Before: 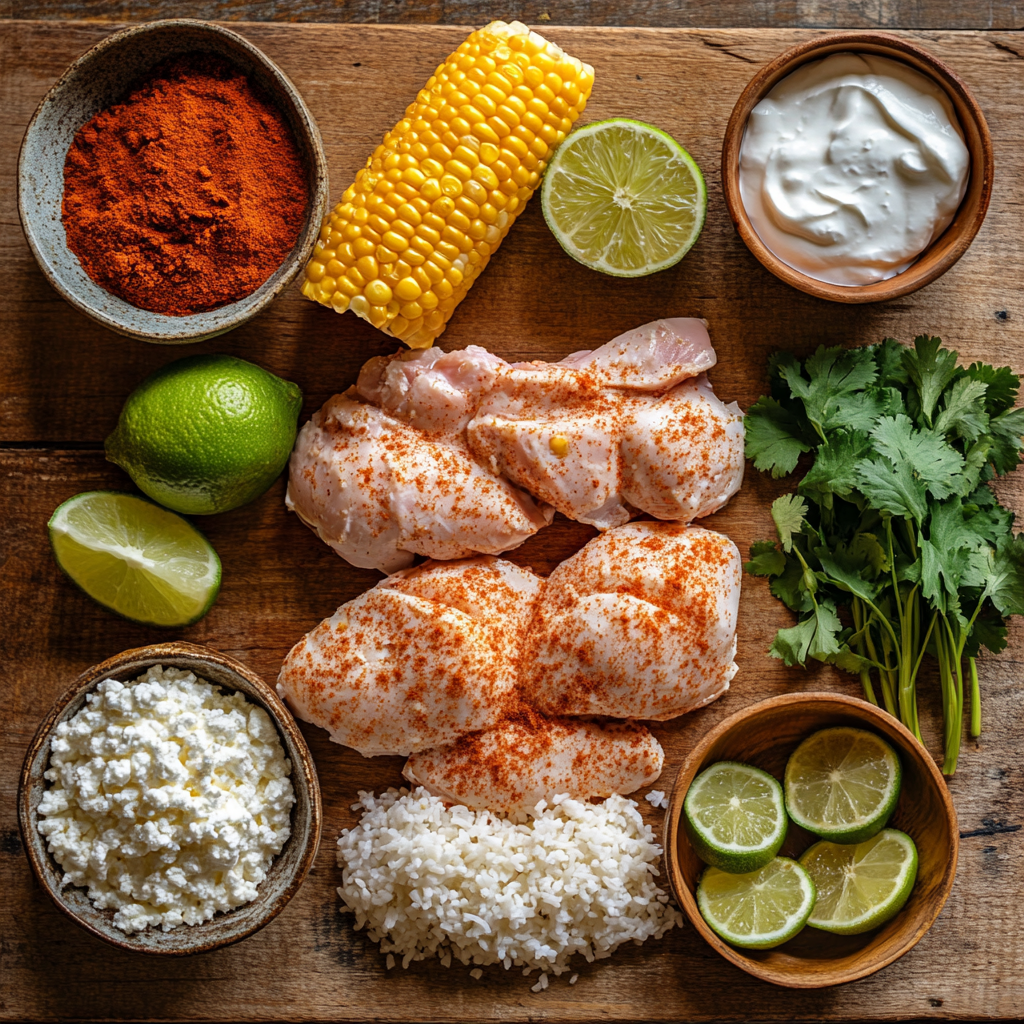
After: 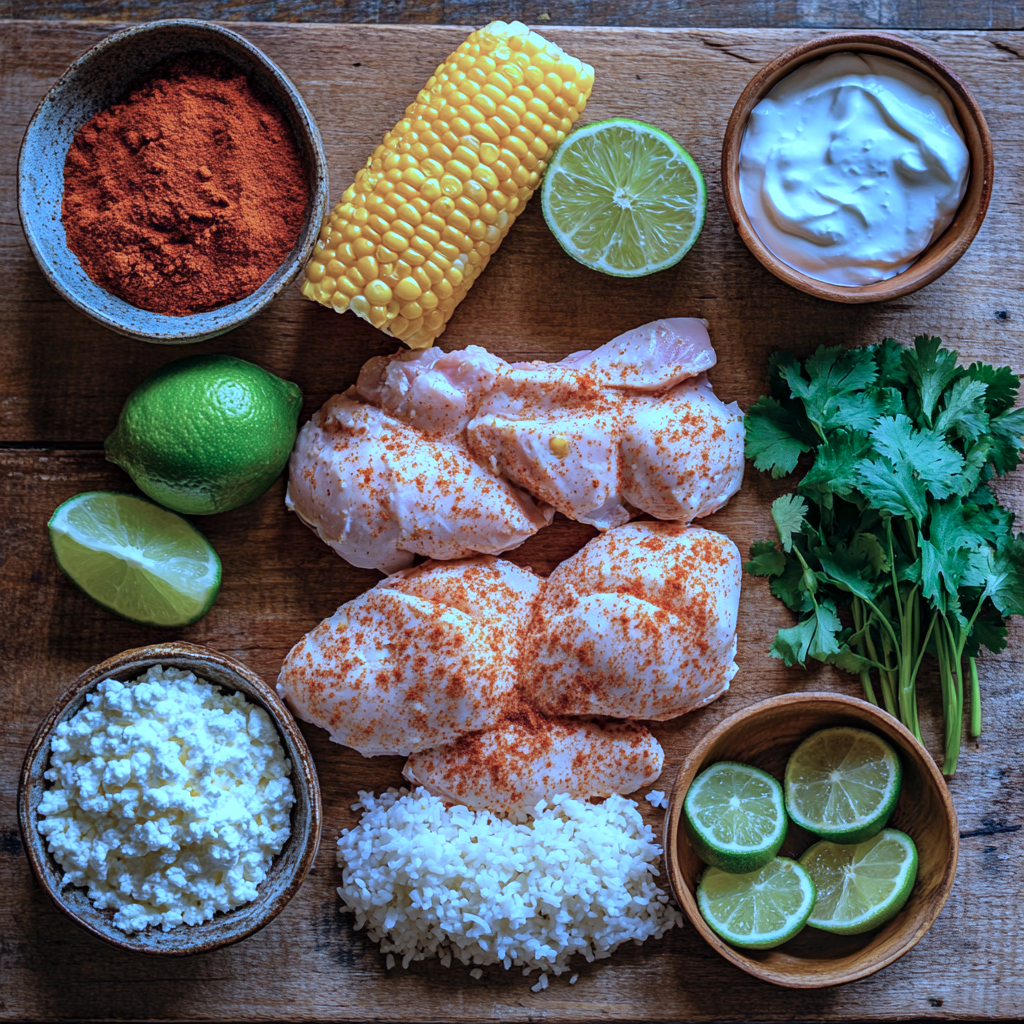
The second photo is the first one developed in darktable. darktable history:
color calibration: illuminant as shot in camera, x 0.442, y 0.414, temperature 2935.55 K
